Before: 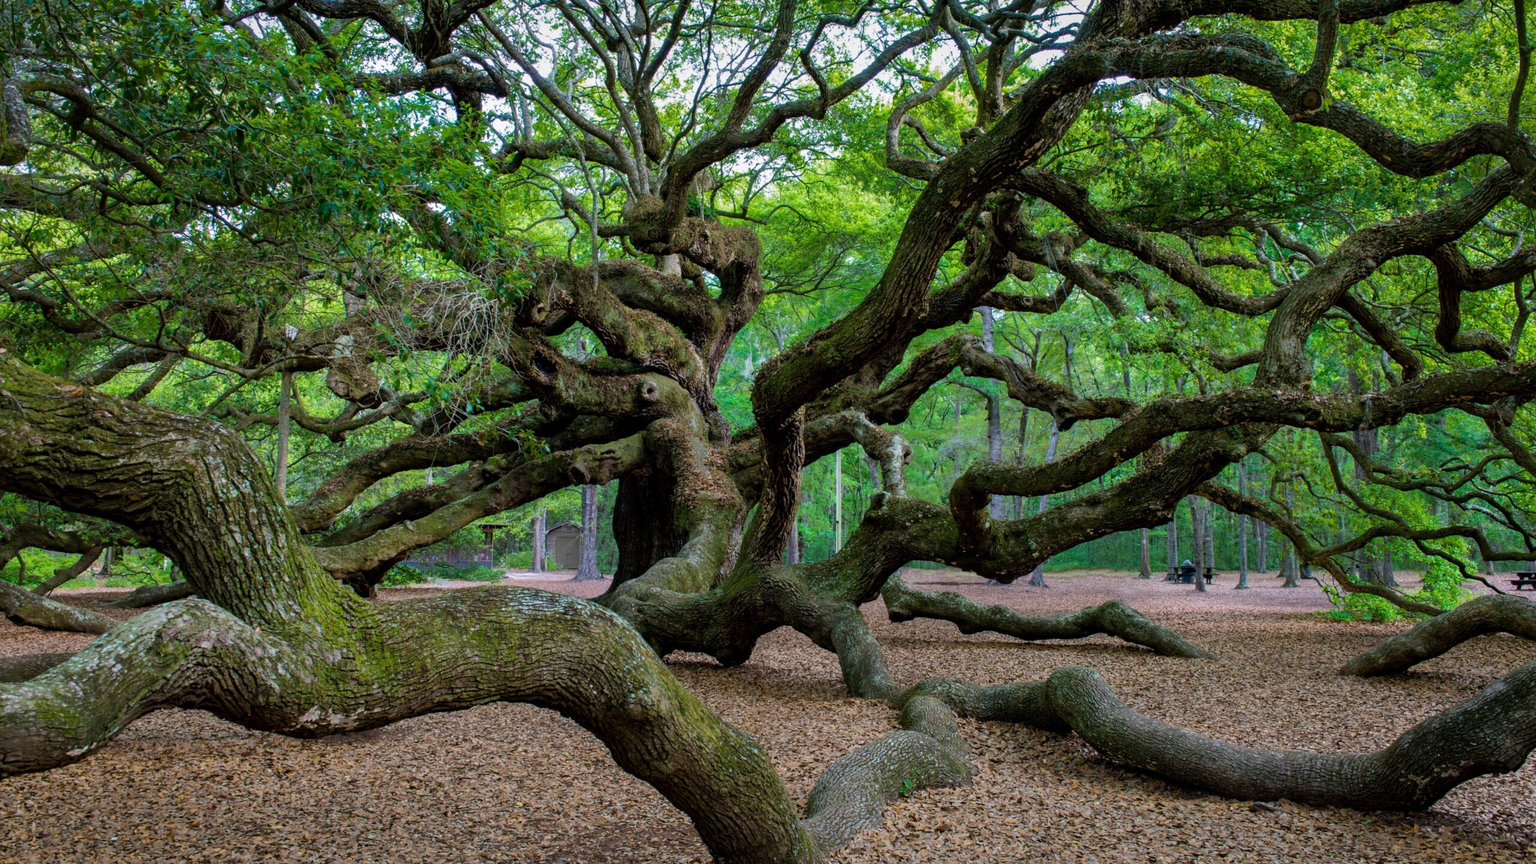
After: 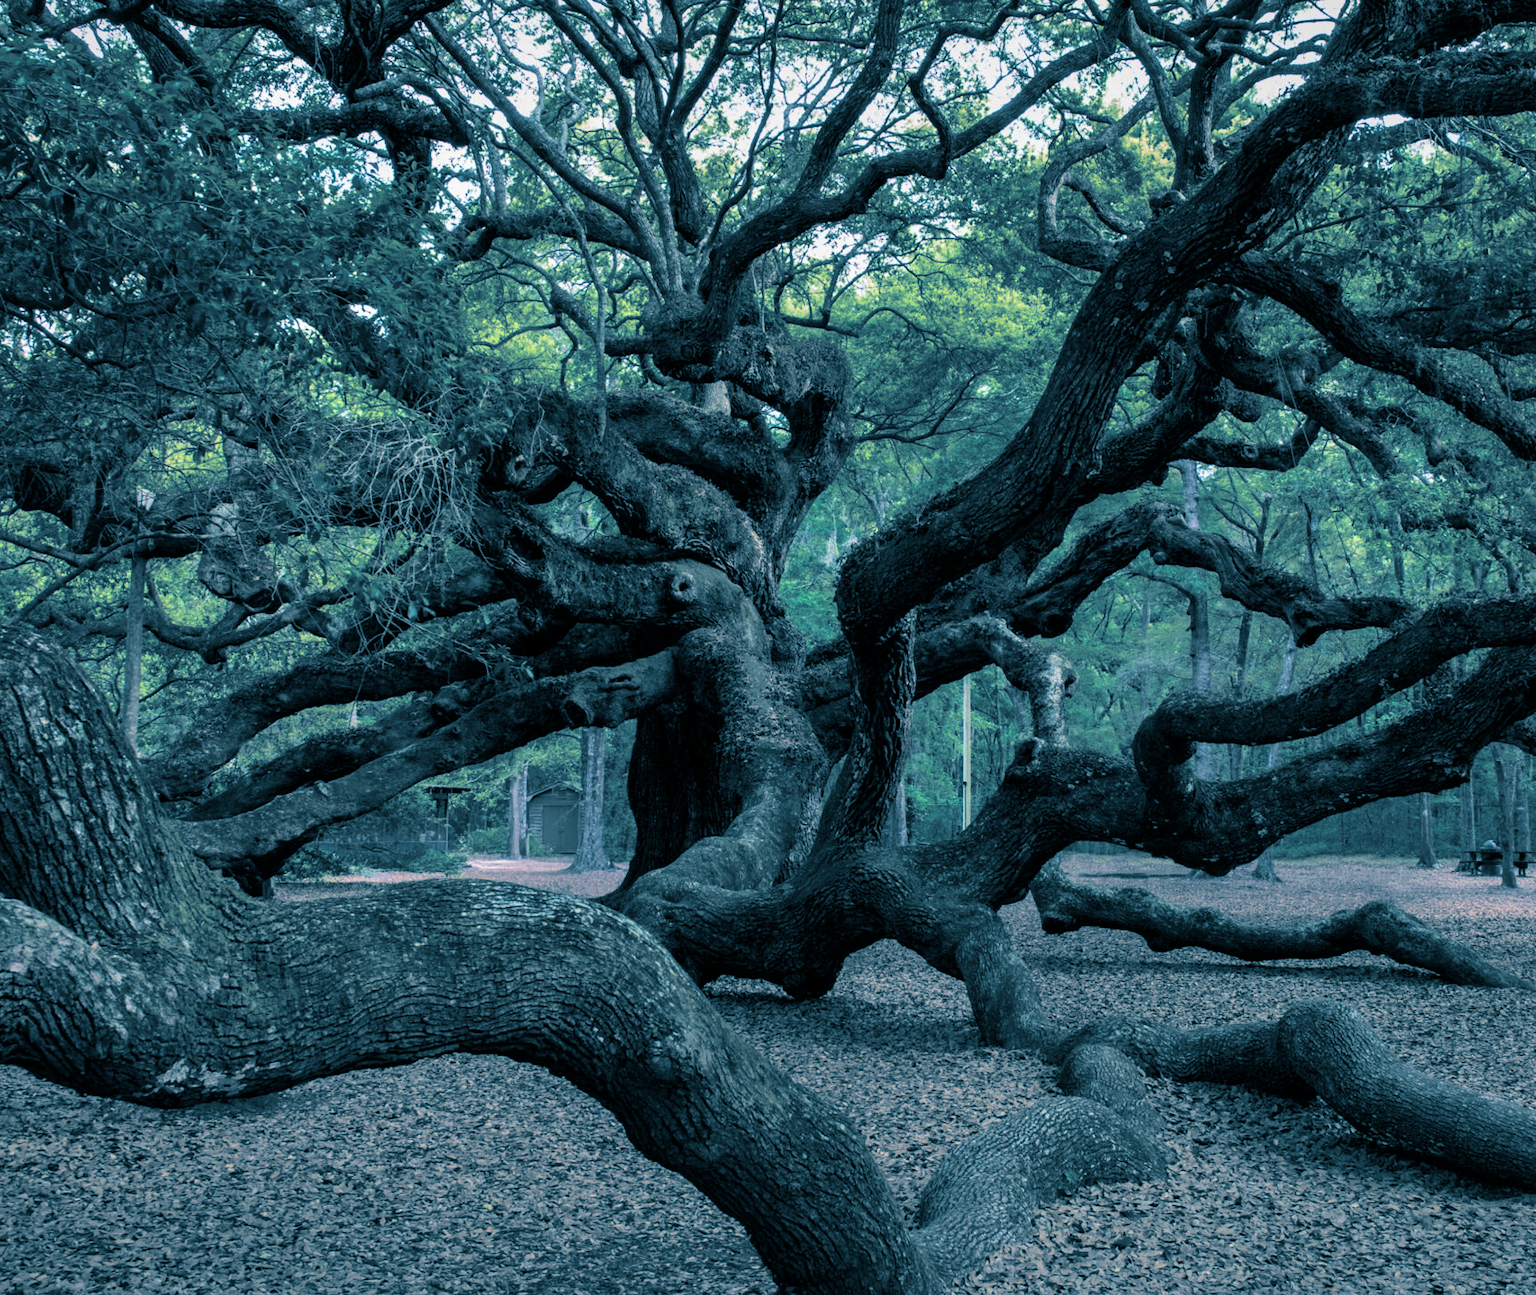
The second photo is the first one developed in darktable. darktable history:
split-toning: shadows › hue 212.4°, balance -70
crop and rotate: left 12.673%, right 20.66%
